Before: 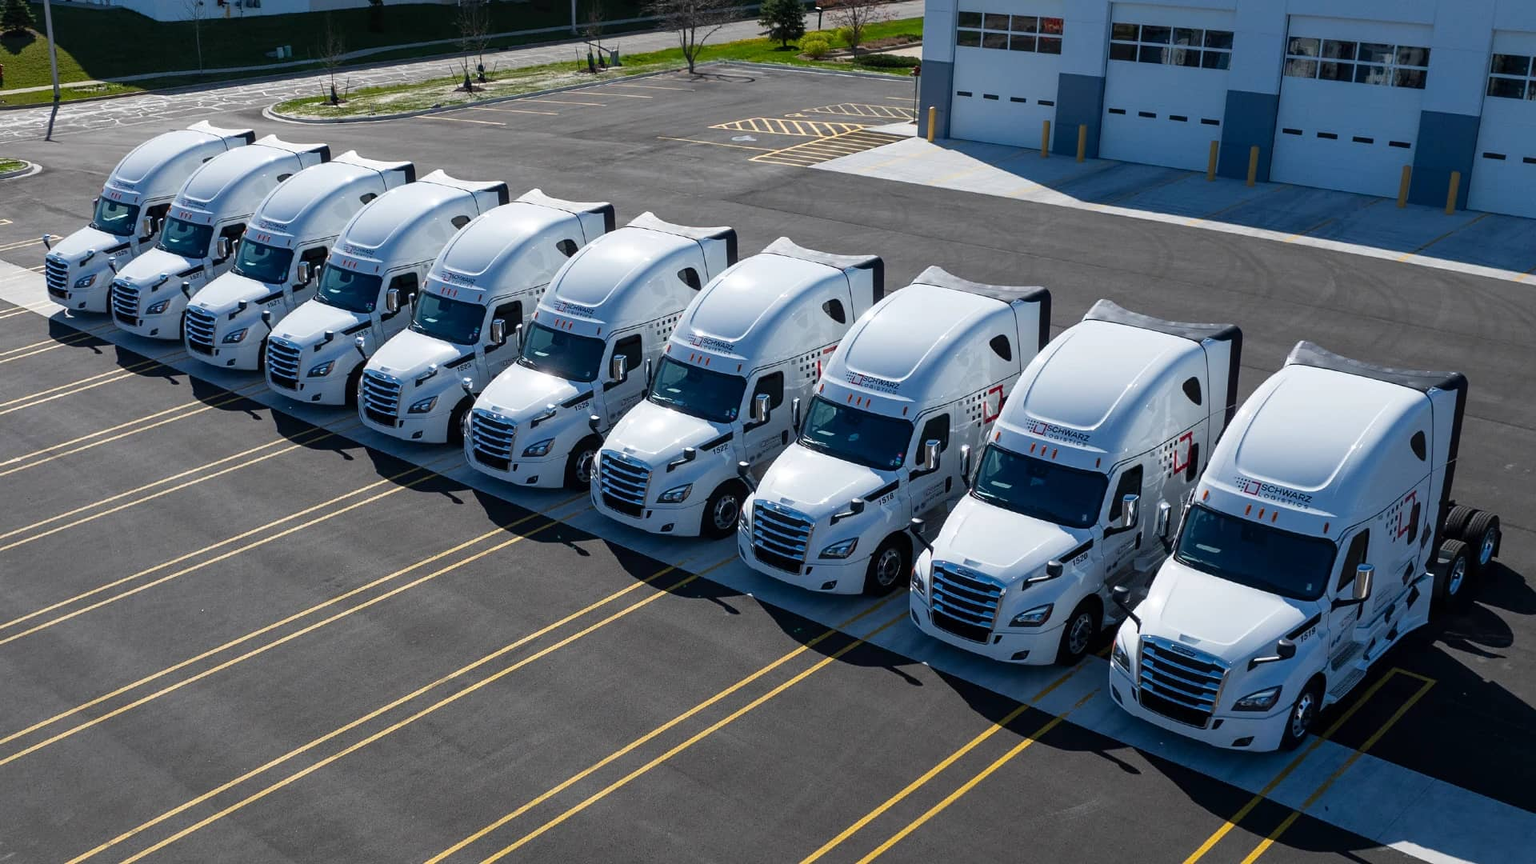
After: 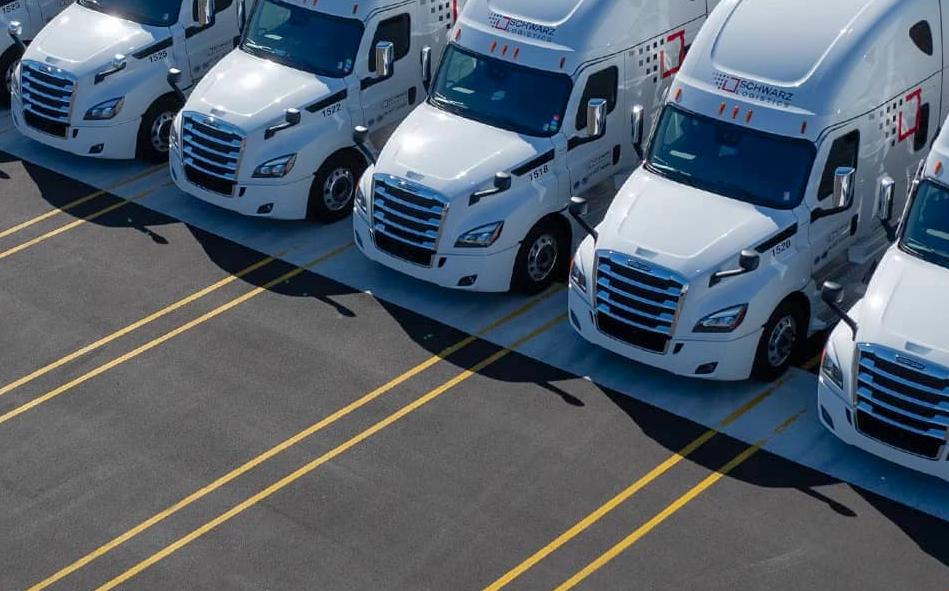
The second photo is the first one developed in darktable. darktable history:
crop: left 29.672%, top 41.786%, right 20.851%, bottom 3.487%
shadows and highlights: on, module defaults
